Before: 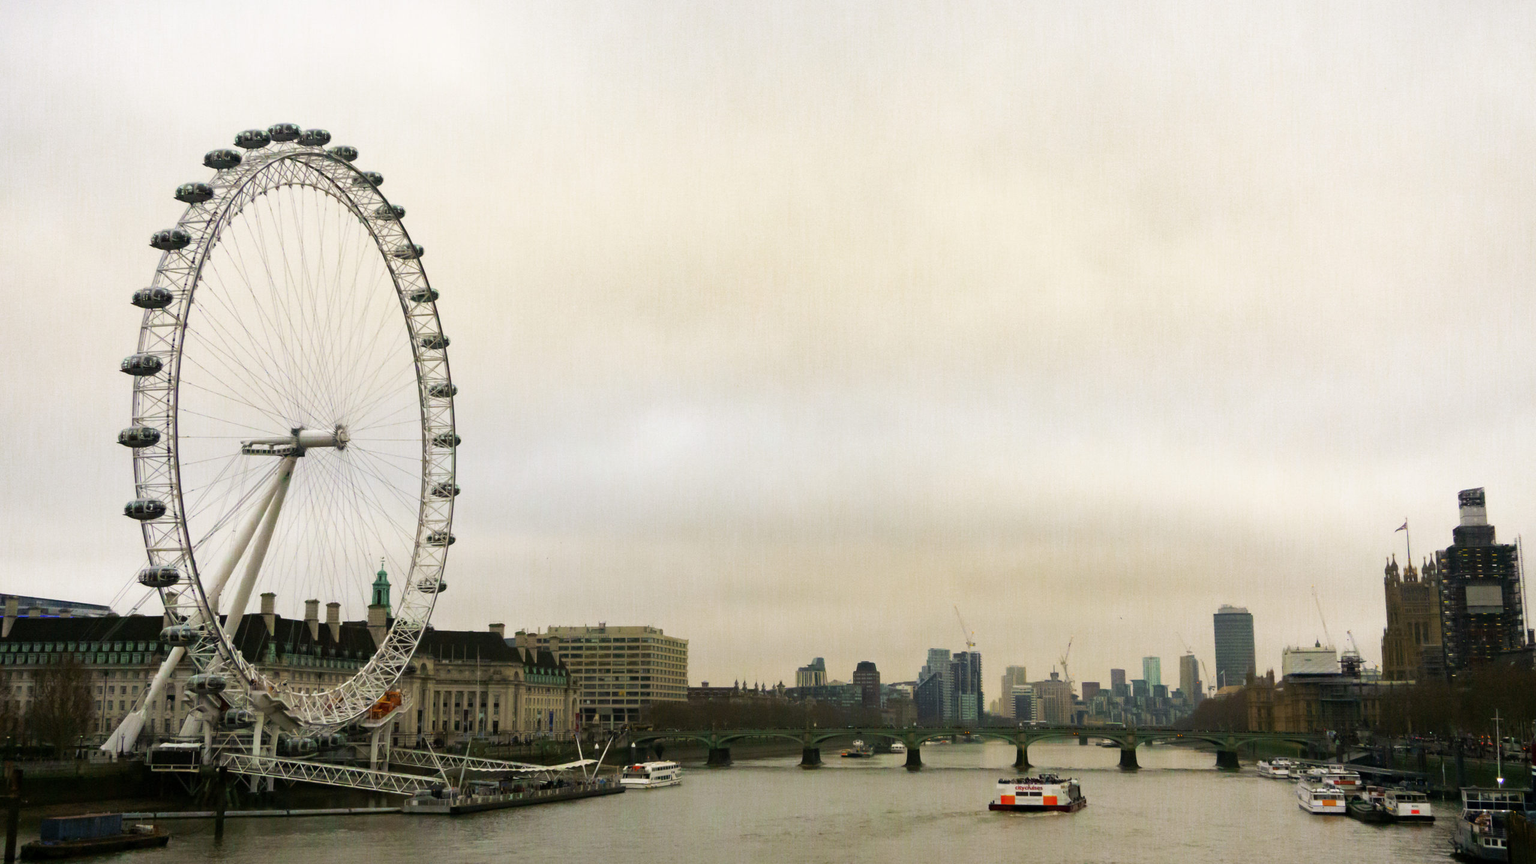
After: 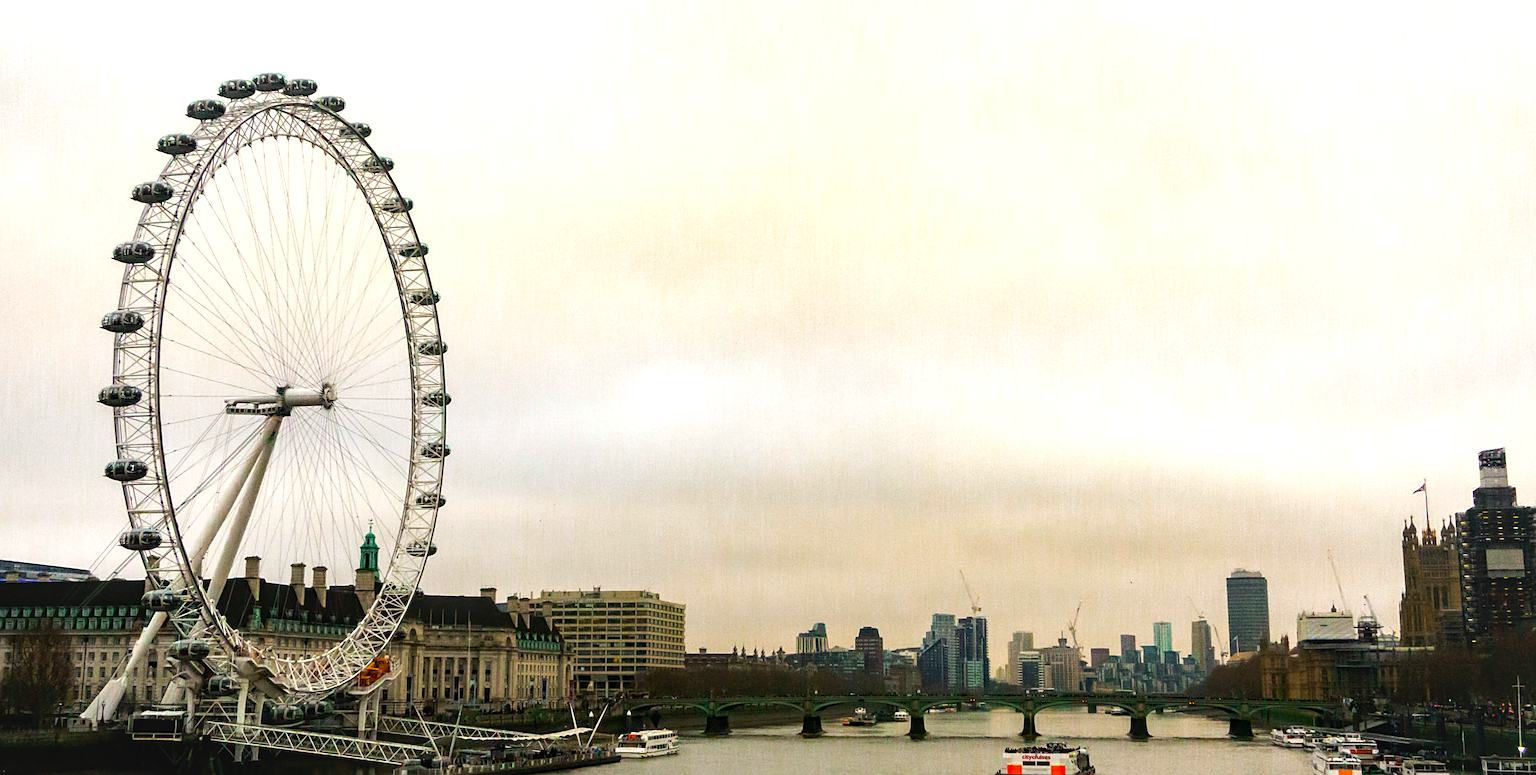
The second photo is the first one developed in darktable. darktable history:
tone equalizer: -8 EV -0.417 EV, -7 EV -0.389 EV, -6 EV -0.333 EV, -5 EV -0.222 EV, -3 EV 0.222 EV, -2 EV 0.333 EV, -1 EV 0.389 EV, +0 EV 0.417 EV, edges refinement/feathering 500, mask exposure compensation -1.57 EV, preserve details no
crop: left 1.507%, top 6.147%, right 1.379%, bottom 6.637%
local contrast: on, module defaults
color balance: output saturation 110%
sharpen: on, module defaults
